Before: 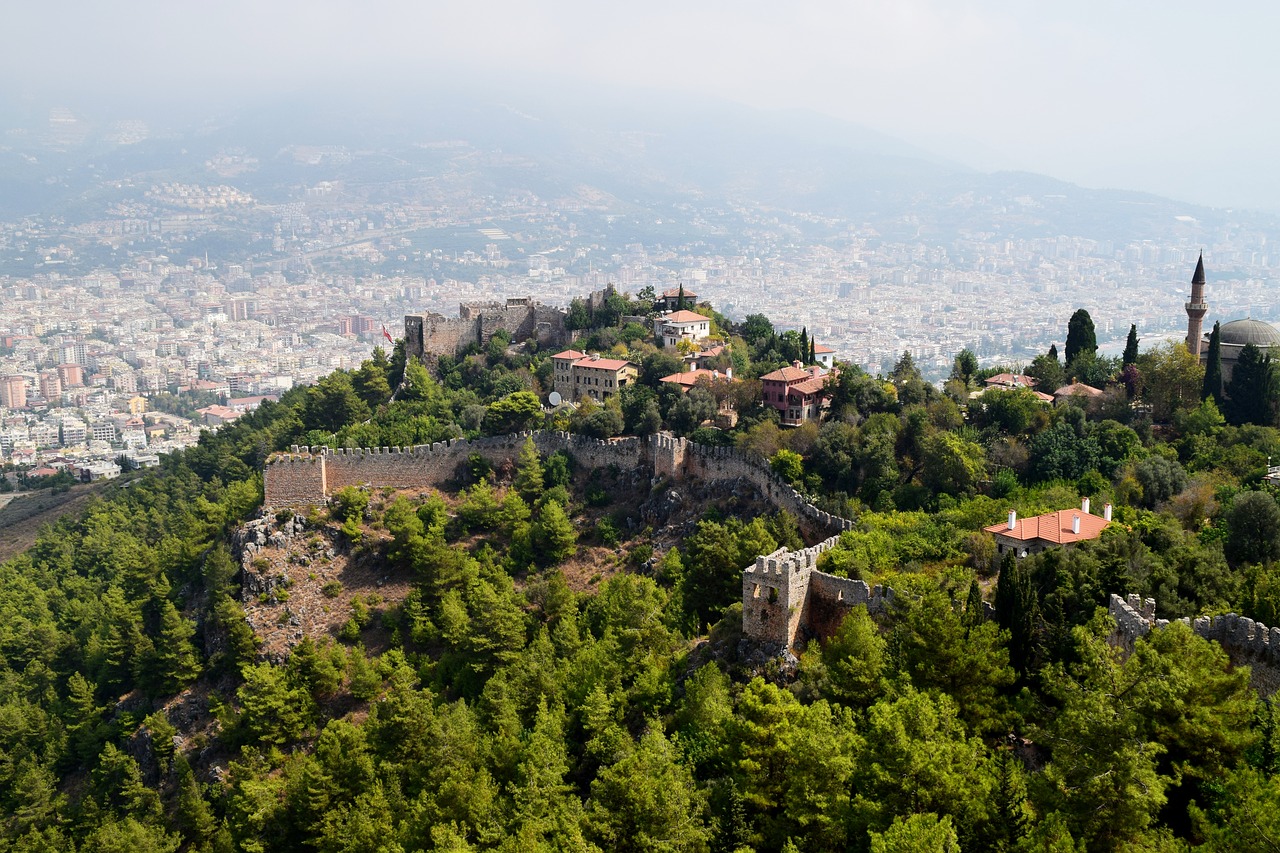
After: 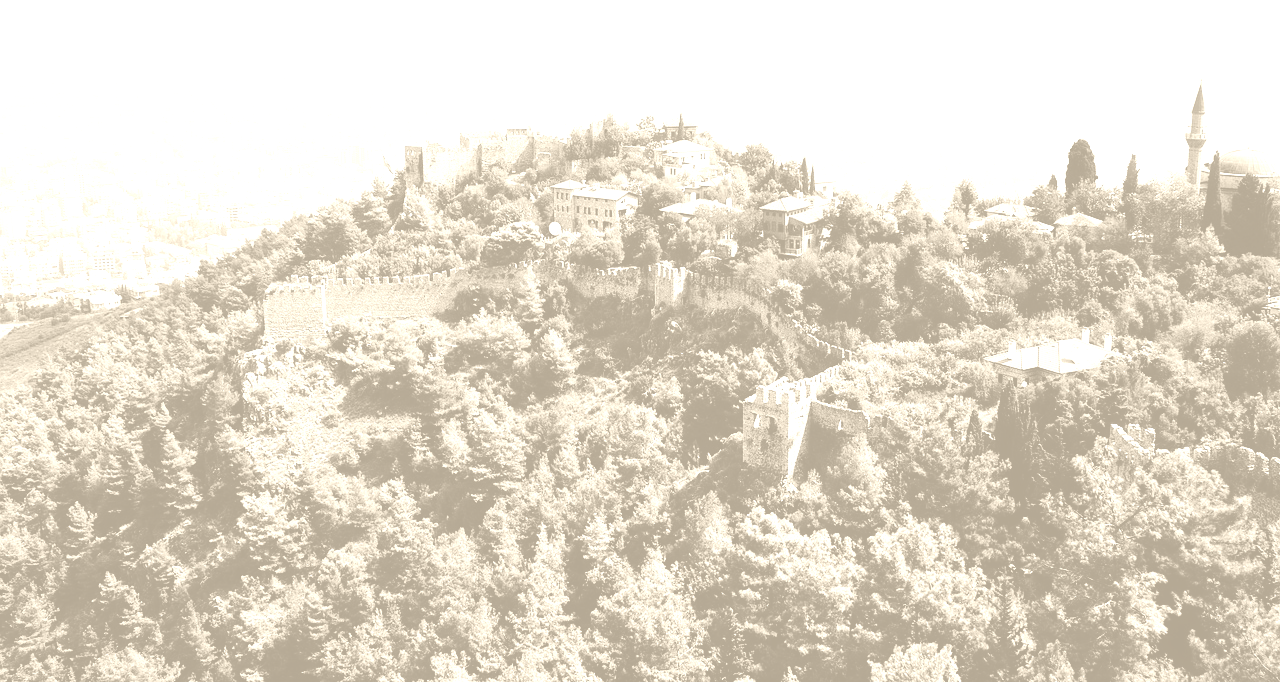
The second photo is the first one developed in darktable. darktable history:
crop and rotate: top 19.998%
colorize: hue 36°, saturation 71%, lightness 80.79%
tone curve: curves: ch0 [(0, 0.014) (0.17, 0.099) (0.392, 0.438) (0.725, 0.828) (0.872, 0.918) (1, 0.981)]; ch1 [(0, 0) (0.402, 0.36) (0.489, 0.491) (0.5, 0.503) (0.515, 0.52) (0.545, 0.574) (0.615, 0.662) (0.701, 0.725) (1, 1)]; ch2 [(0, 0) (0.42, 0.458) (0.485, 0.499) (0.503, 0.503) (0.531, 0.542) (0.561, 0.594) (0.644, 0.694) (0.717, 0.753) (1, 0.991)], color space Lab, independent channels
color zones: curves: ch0 [(0.25, 0.5) (0.463, 0.627) (0.484, 0.637) (0.75, 0.5)]
haze removal: strength -0.05
